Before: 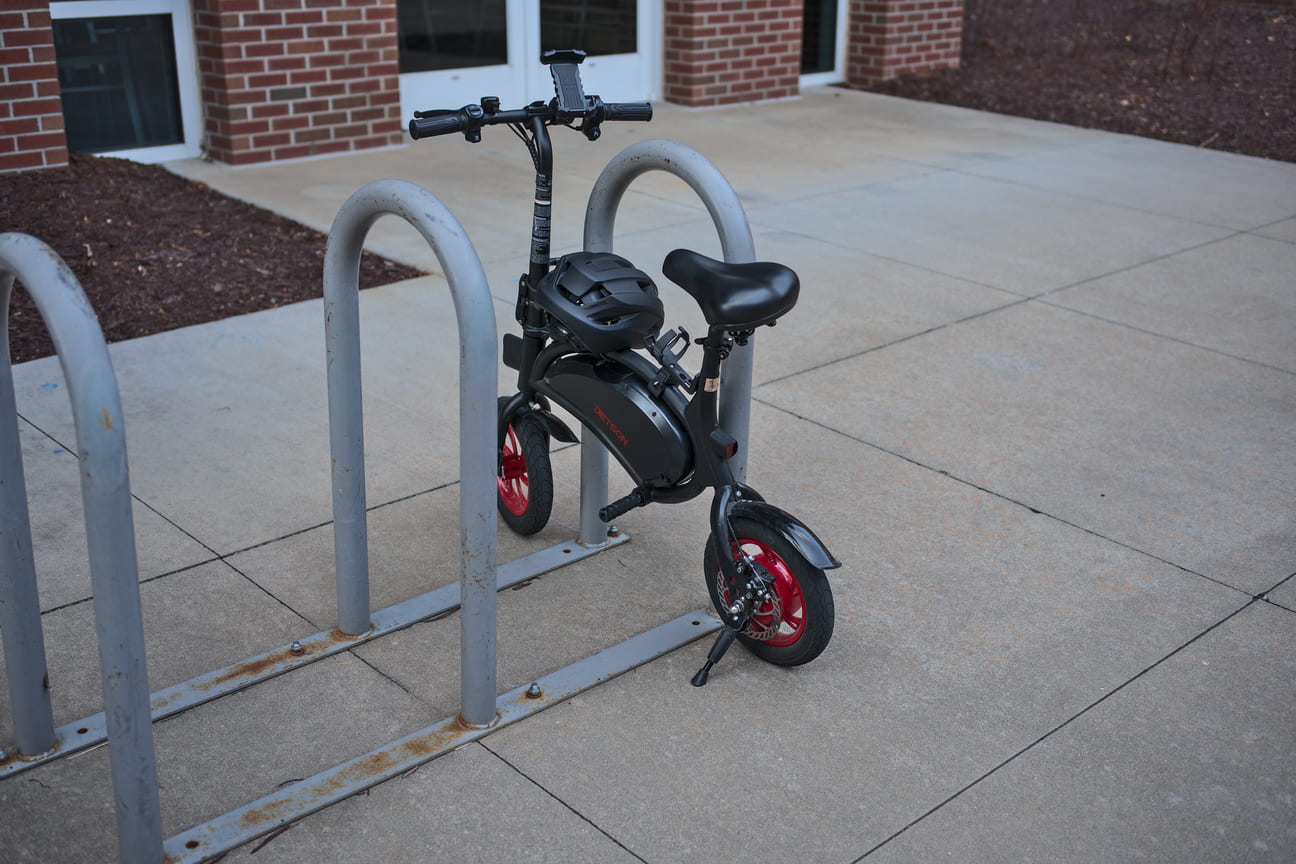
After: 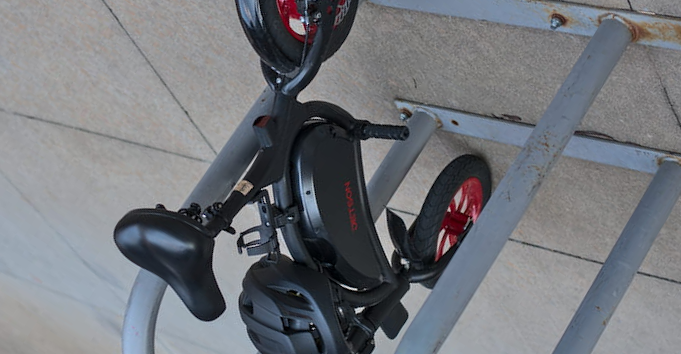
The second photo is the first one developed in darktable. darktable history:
crop and rotate: angle 147.97°, left 9.101%, top 15.575%, right 4.541%, bottom 17.052%
